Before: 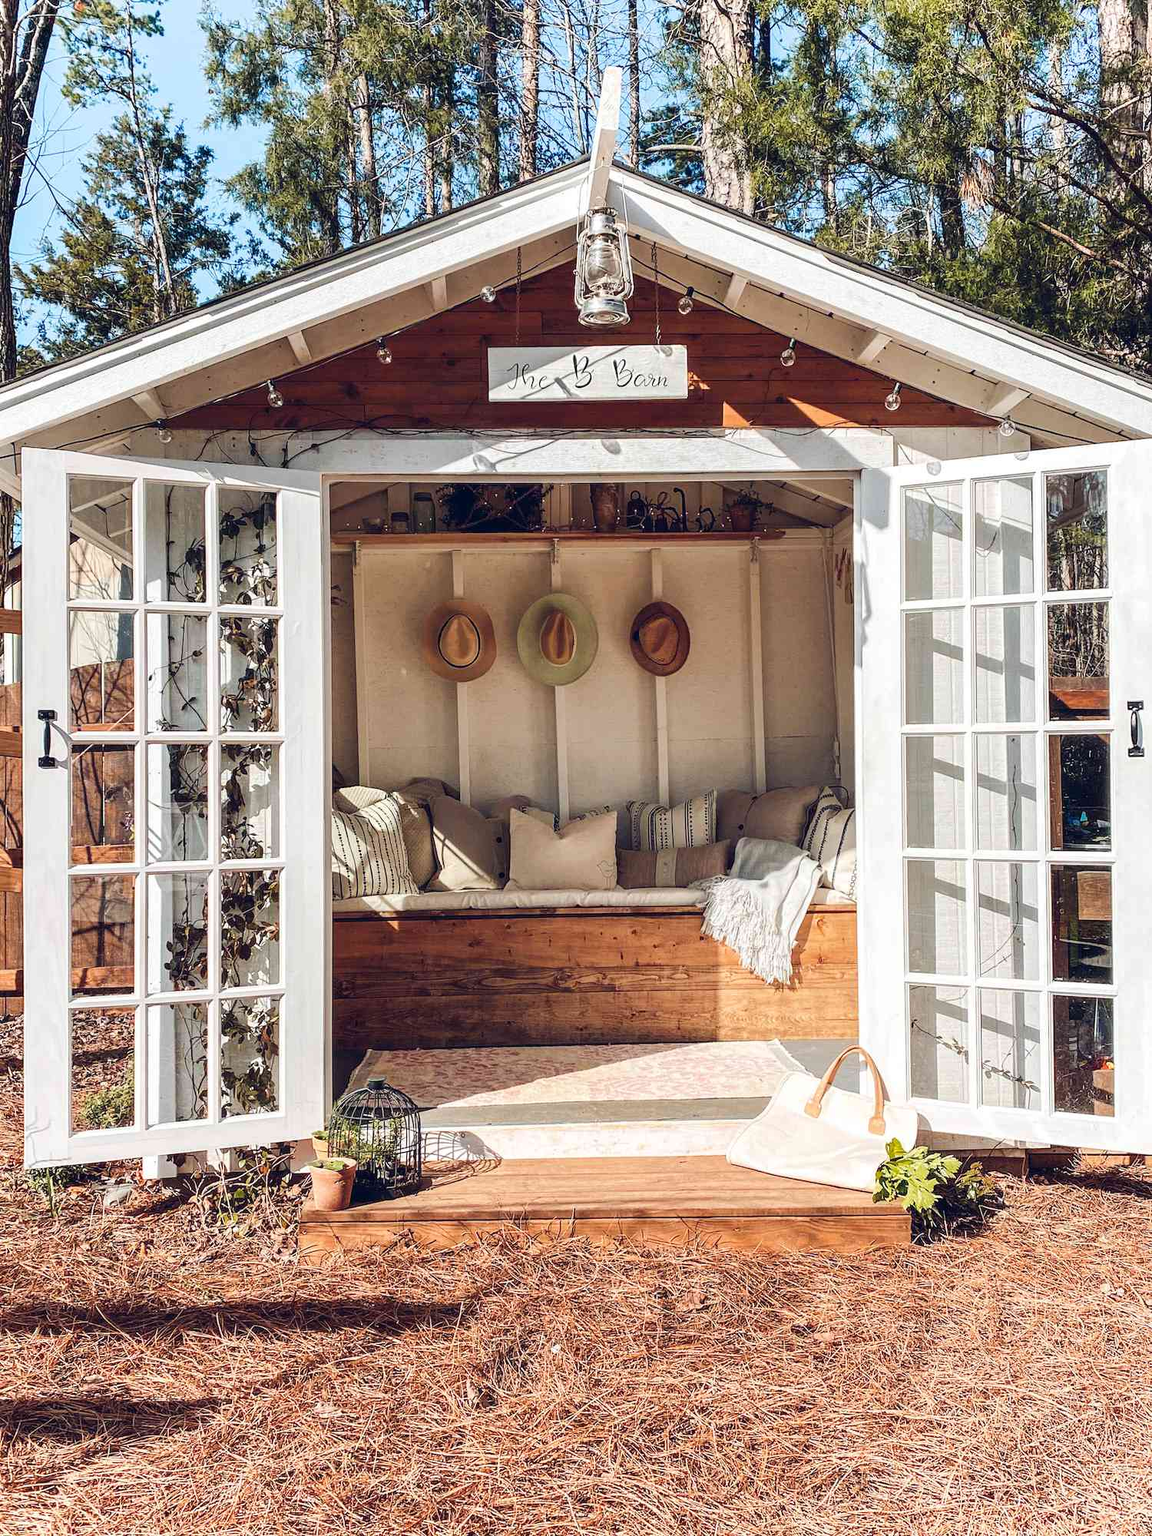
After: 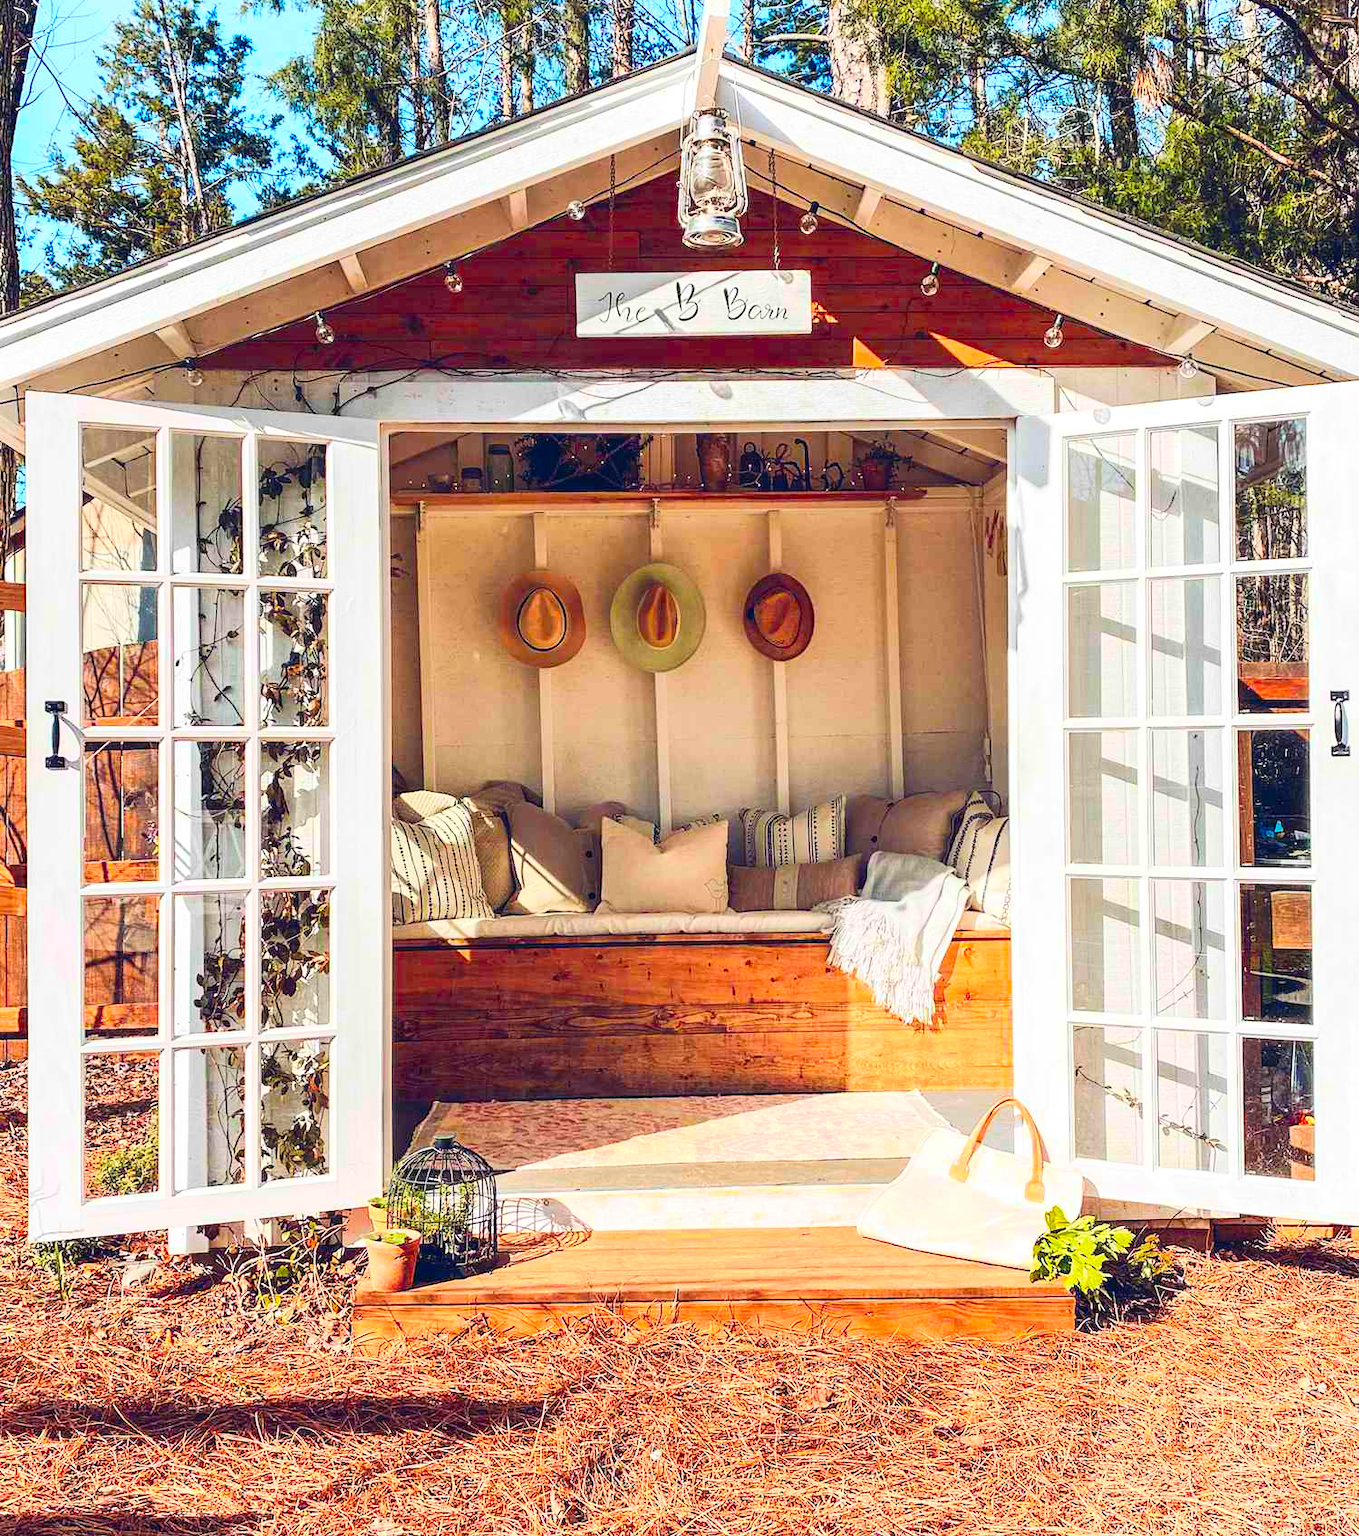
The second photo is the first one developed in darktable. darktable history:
crop: top 7.591%, bottom 7.626%
contrast brightness saturation: contrast 0.201, brightness 0.201, saturation 0.803
